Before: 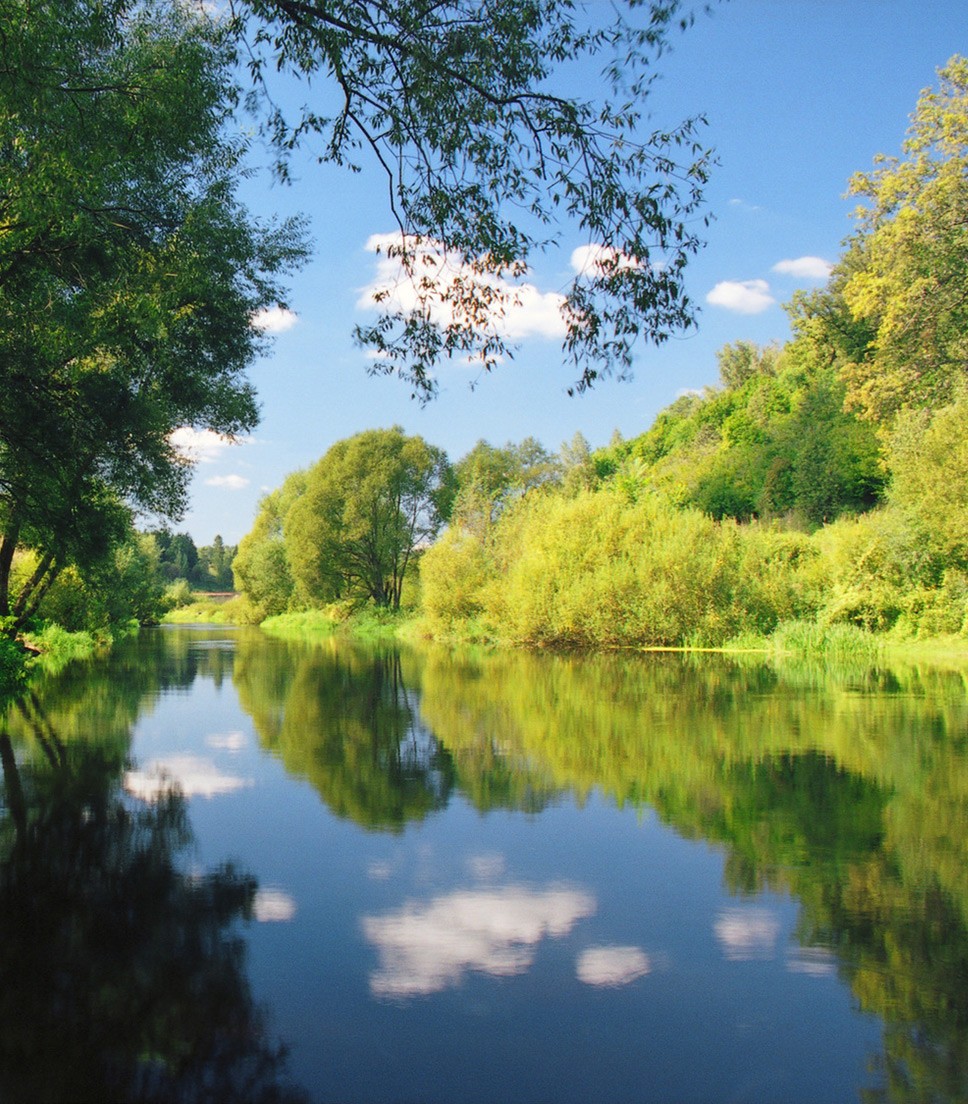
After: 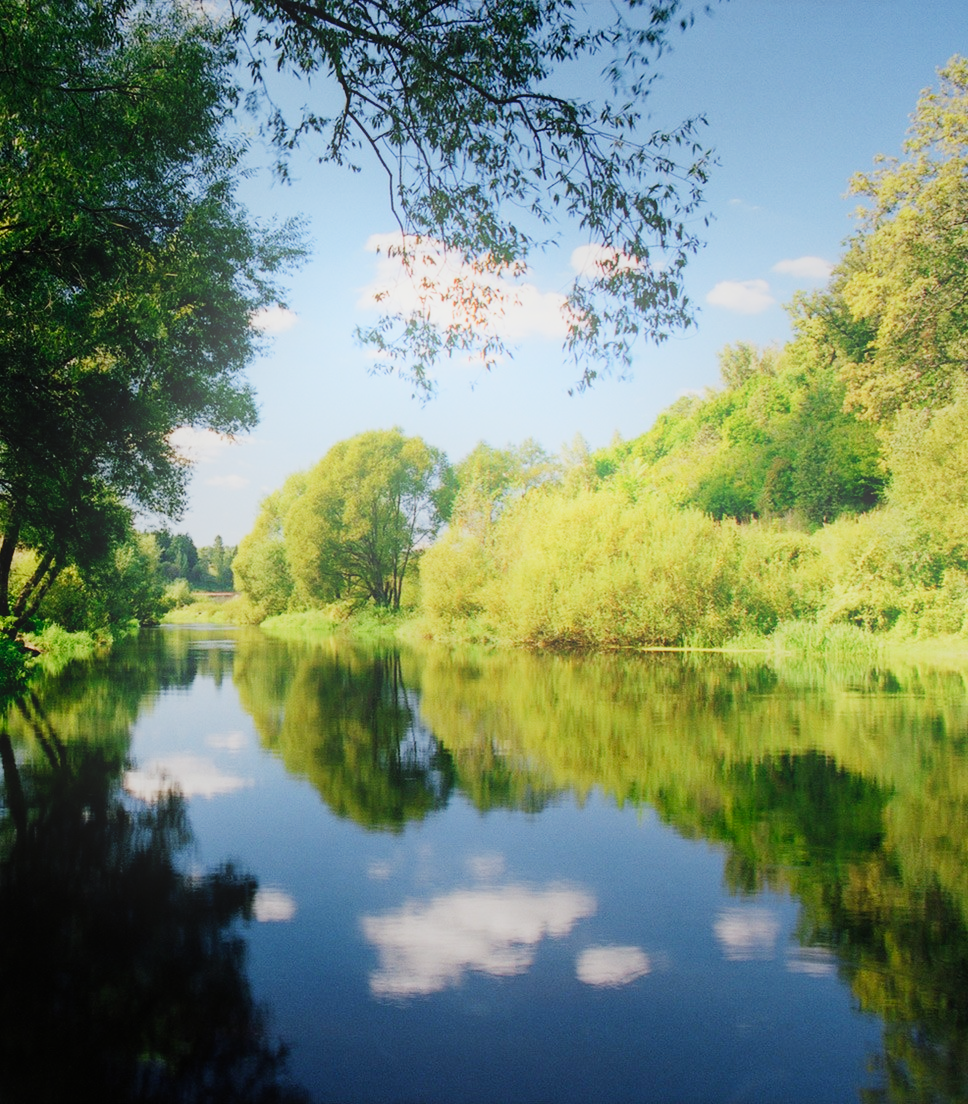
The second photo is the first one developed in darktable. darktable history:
sigmoid: skew -0.2, preserve hue 0%, red attenuation 0.1, red rotation 0.035, green attenuation 0.1, green rotation -0.017, blue attenuation 0.15, blue rotation -0.052, base primaries Rec2020
bloom: on, module defaults
